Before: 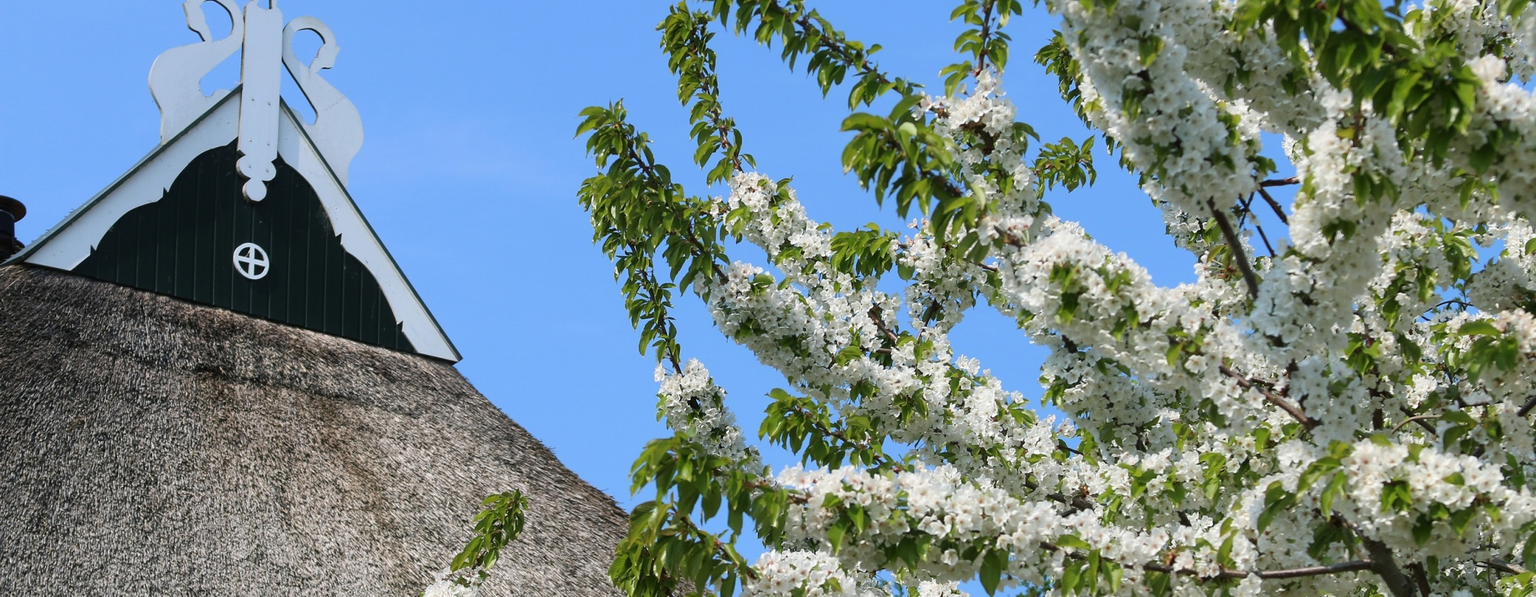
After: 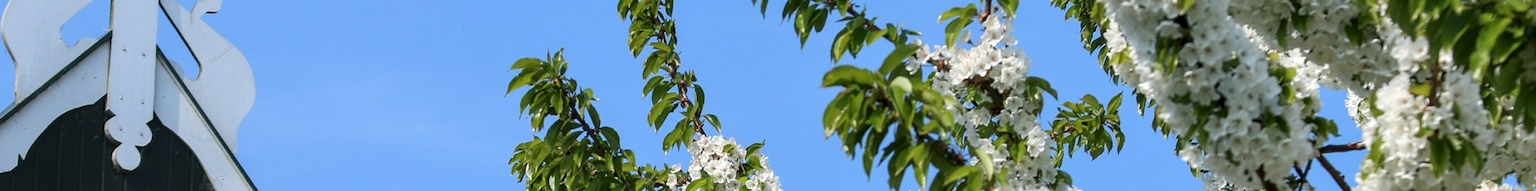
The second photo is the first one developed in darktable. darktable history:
crop and rotate: left 9.653%, top 9.753%, right 6.023%, bottom 63.126%
local contrast: detail 130%
